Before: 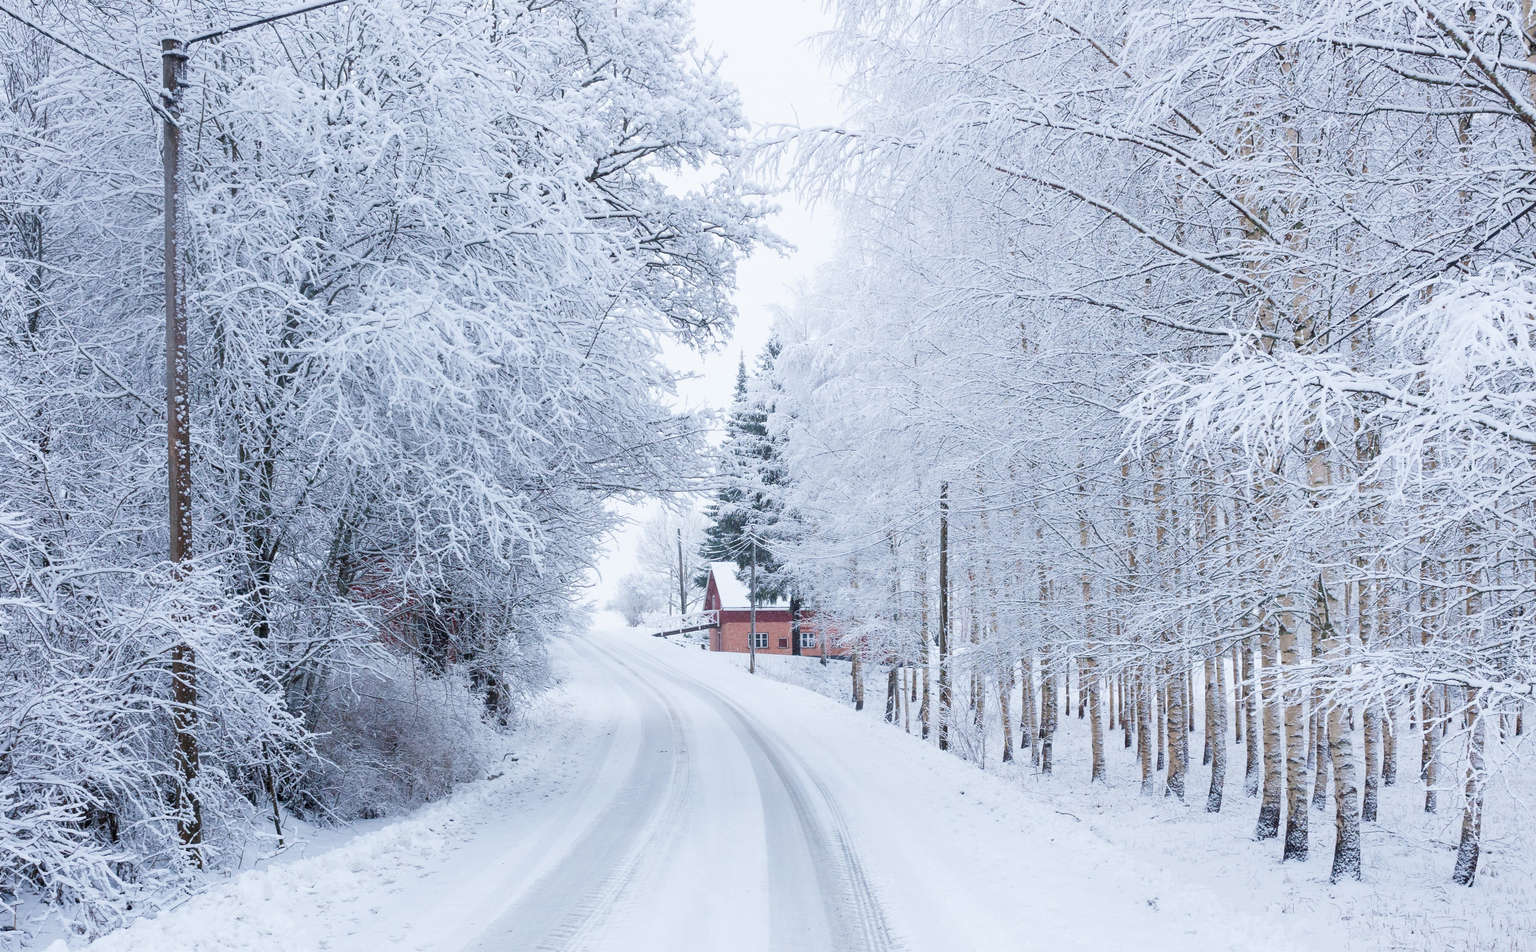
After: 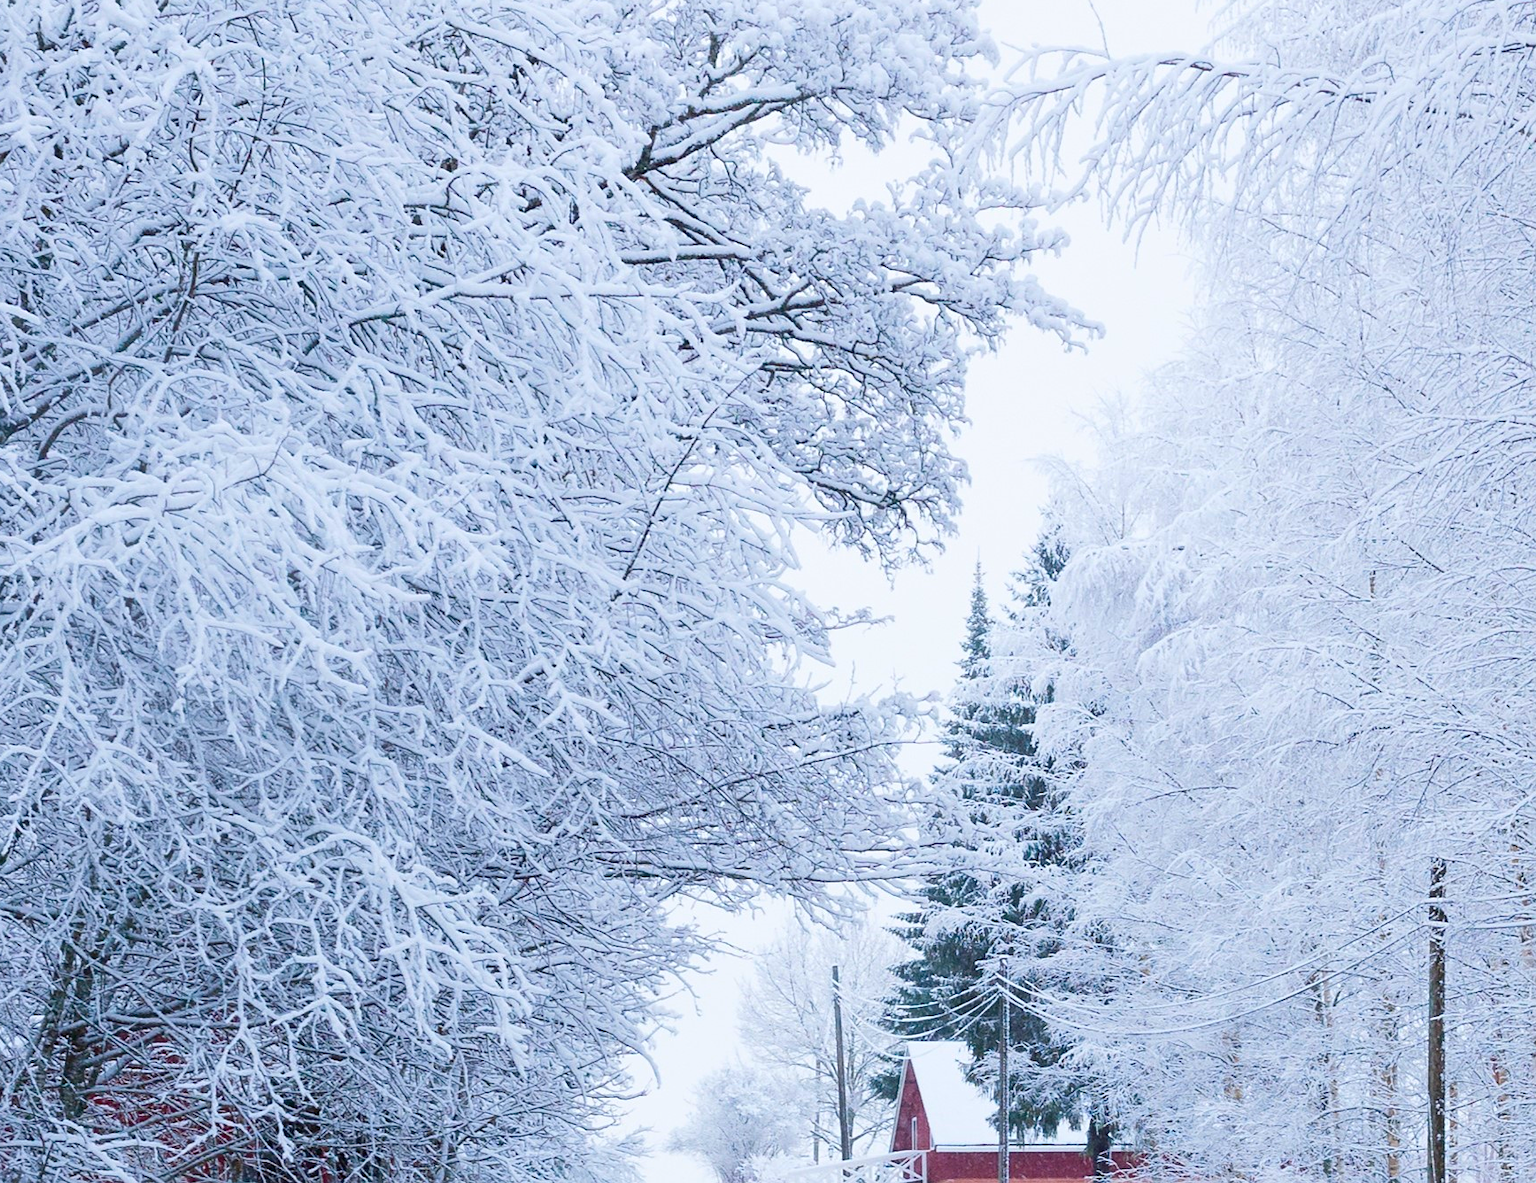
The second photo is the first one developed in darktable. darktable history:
crop: left 20.248%, top 10.86%, right 35.675%, bottom 34.321%
color balance rgb: linear chroma grading › global chroma 15%, perceptual saturation grading › global saturation 30%
sharpen: amount 0.2
